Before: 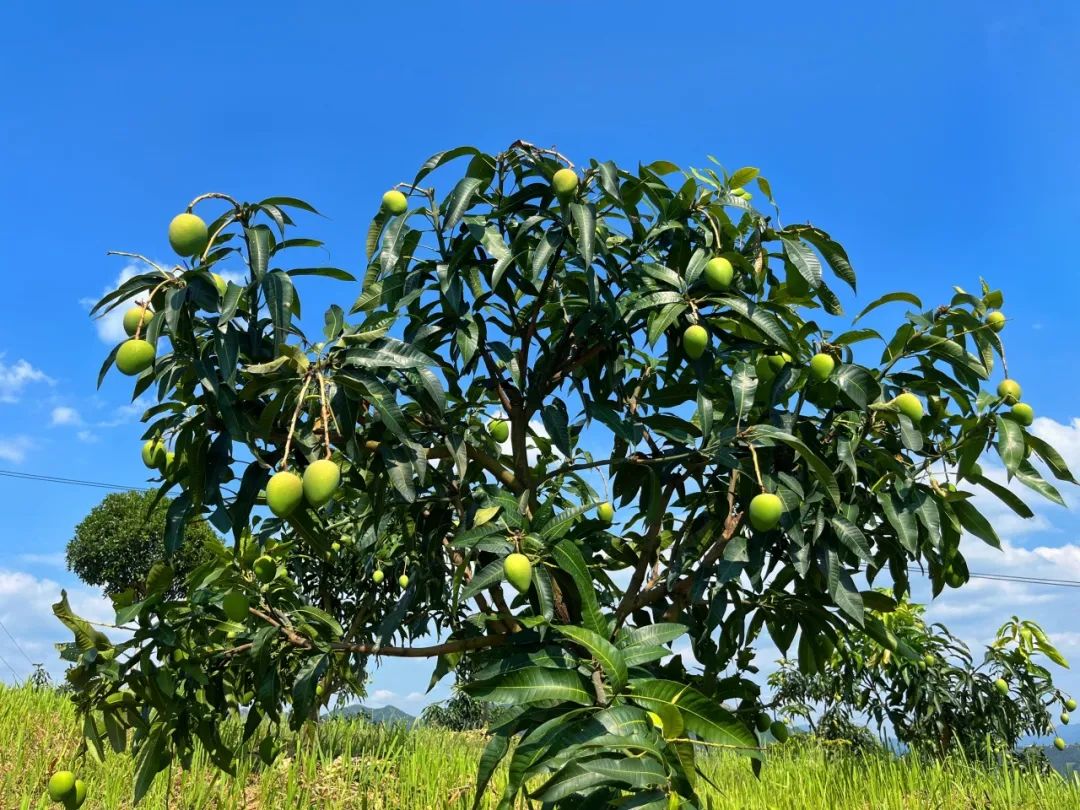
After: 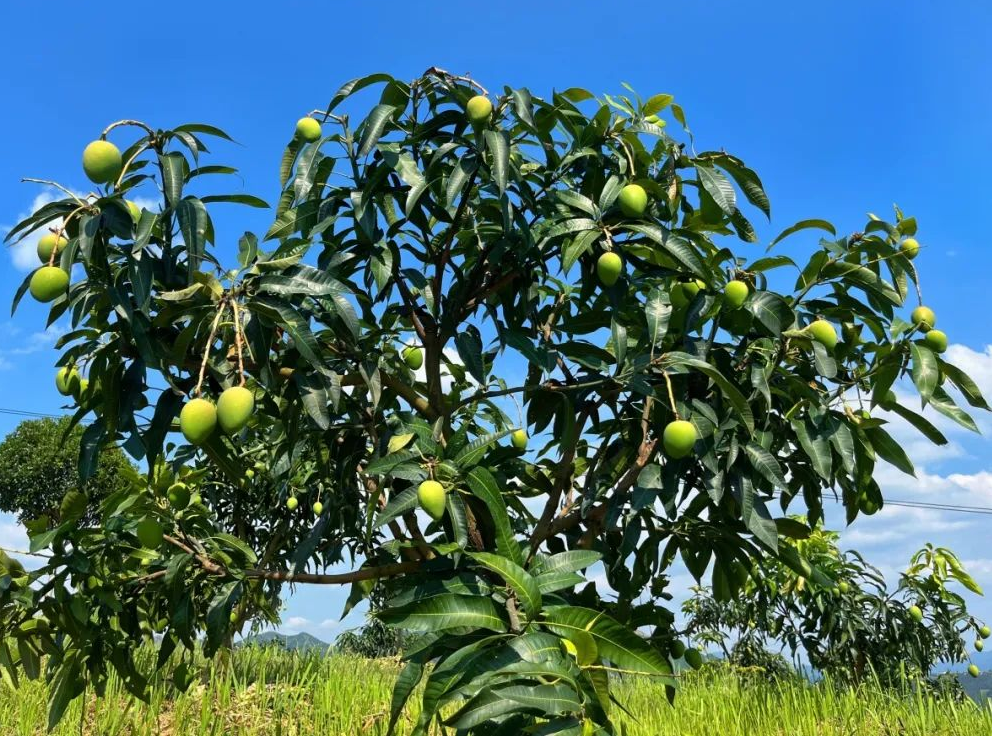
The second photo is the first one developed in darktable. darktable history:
crop and rotate: left 8.145%, top 9.028%
